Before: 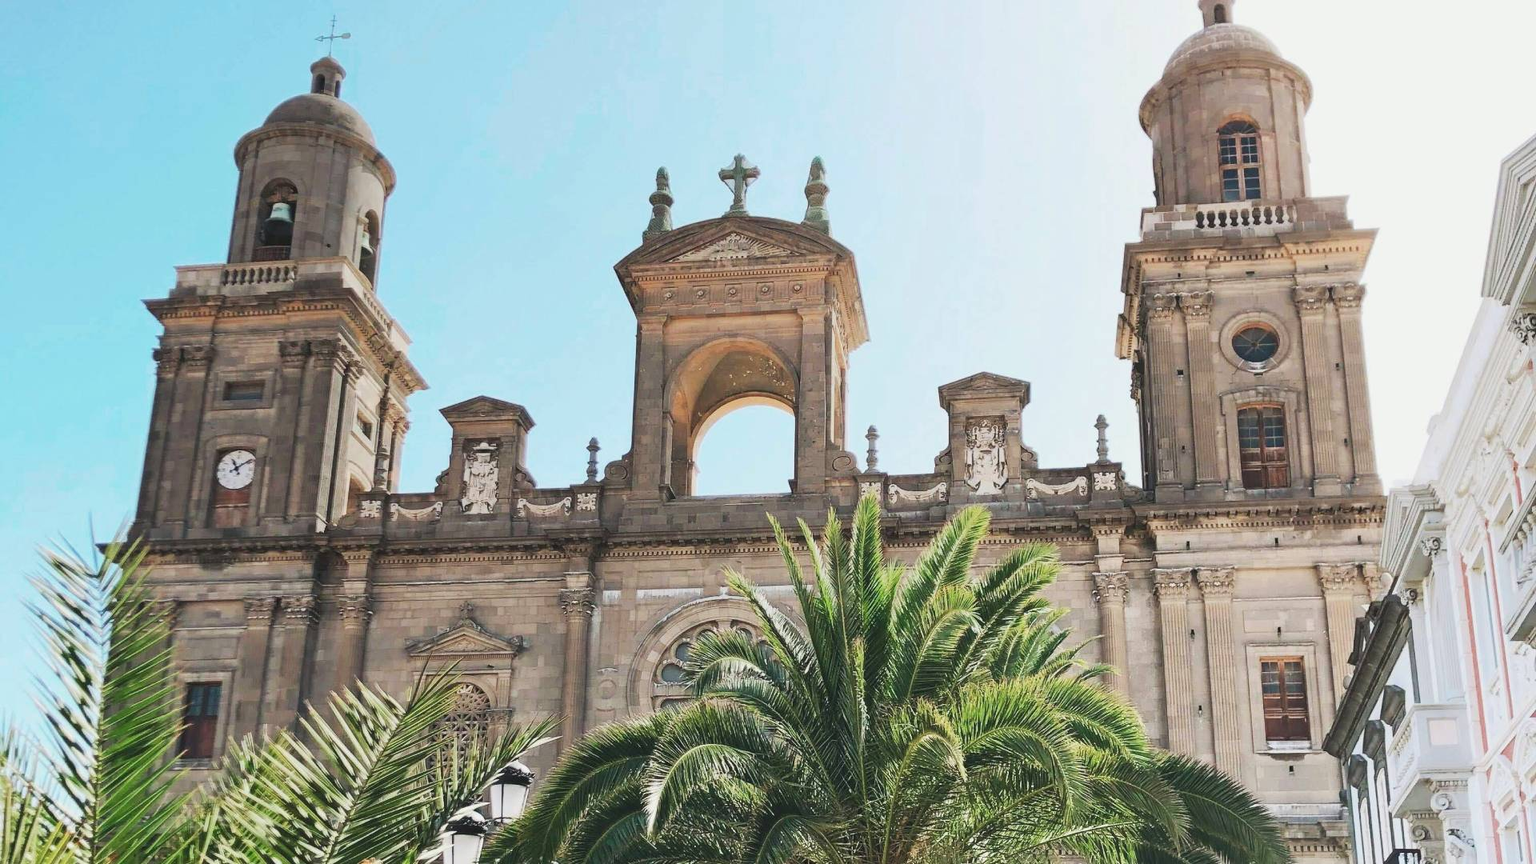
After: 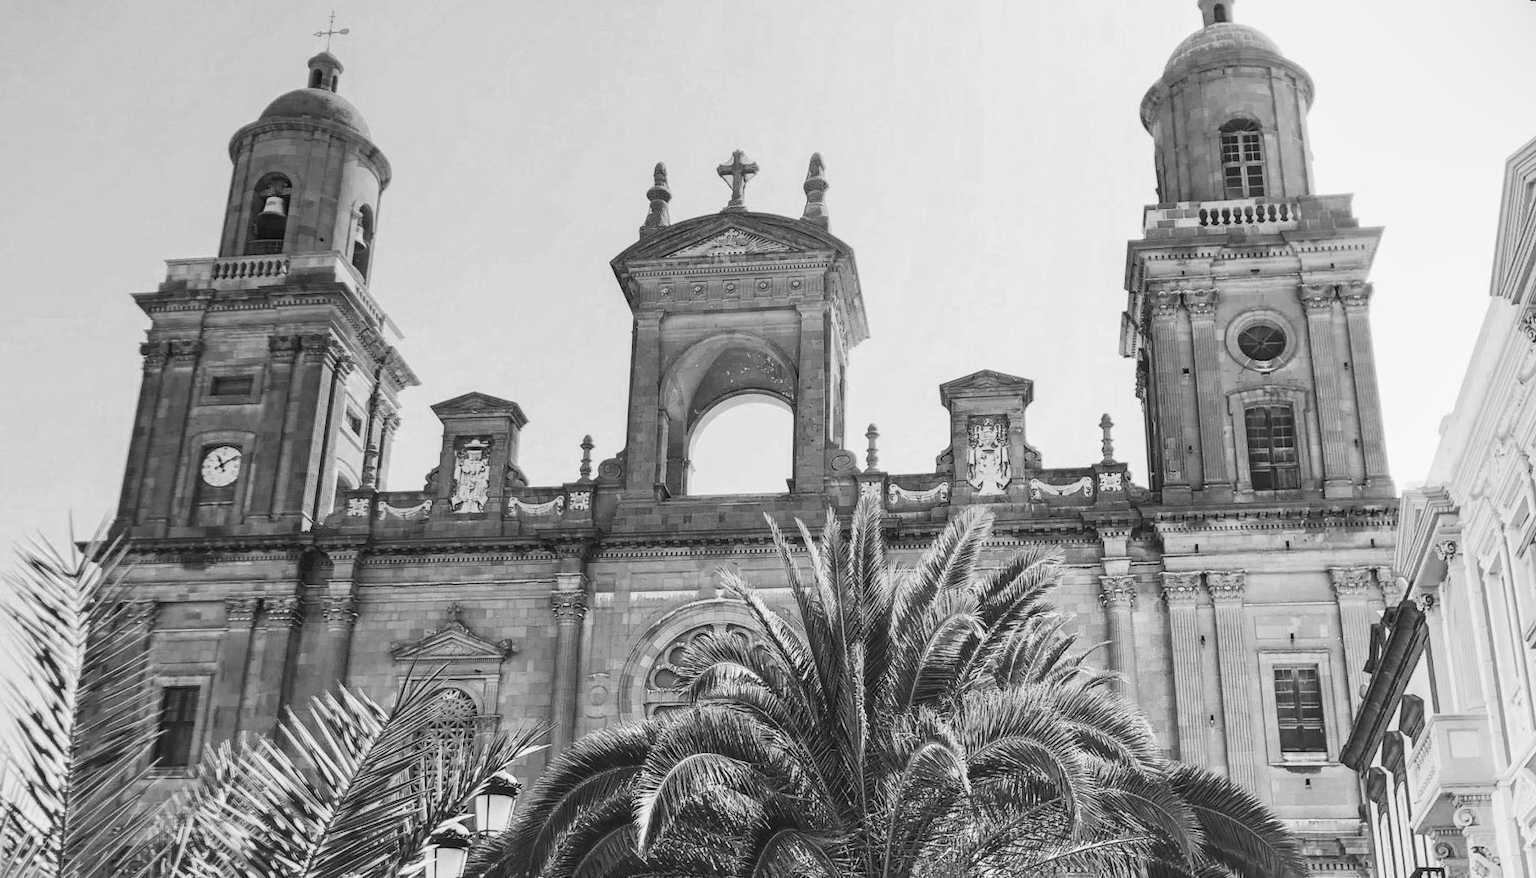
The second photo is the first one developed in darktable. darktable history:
rotate and perspective: rotation 0.226°, lens shift (vertical) -0.042, crop left 0.023, crop right 0.982, crop top 0.006, crop bottom 0.994
color contrast: green-magenta contrast 0, blue-yellow contrast 0
local contrast: on, module defaults
